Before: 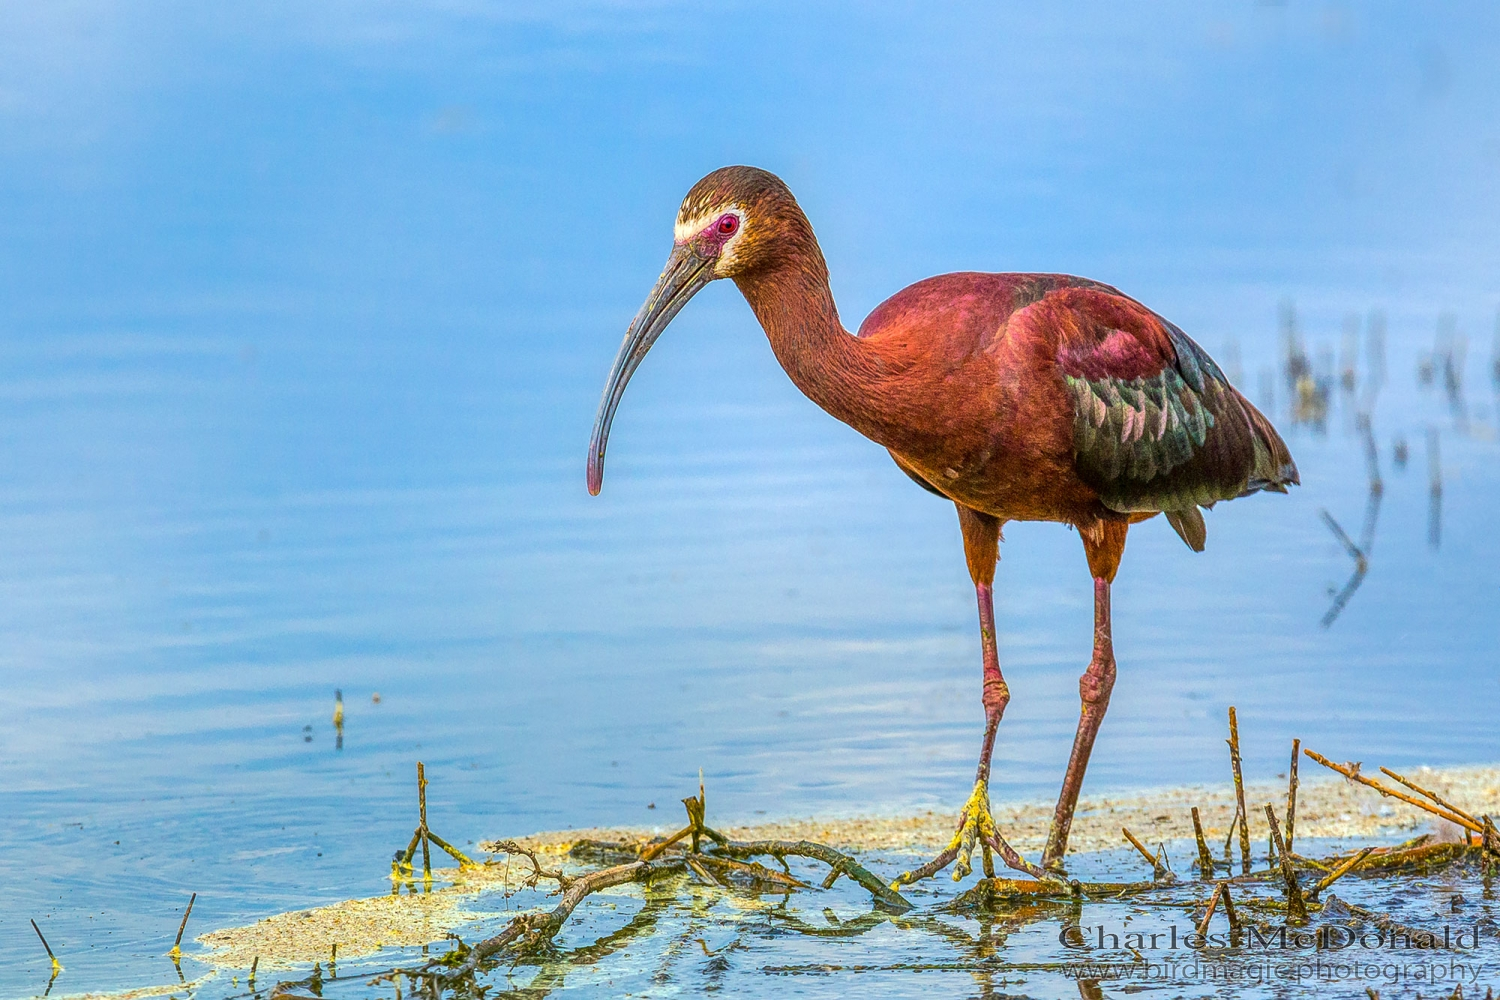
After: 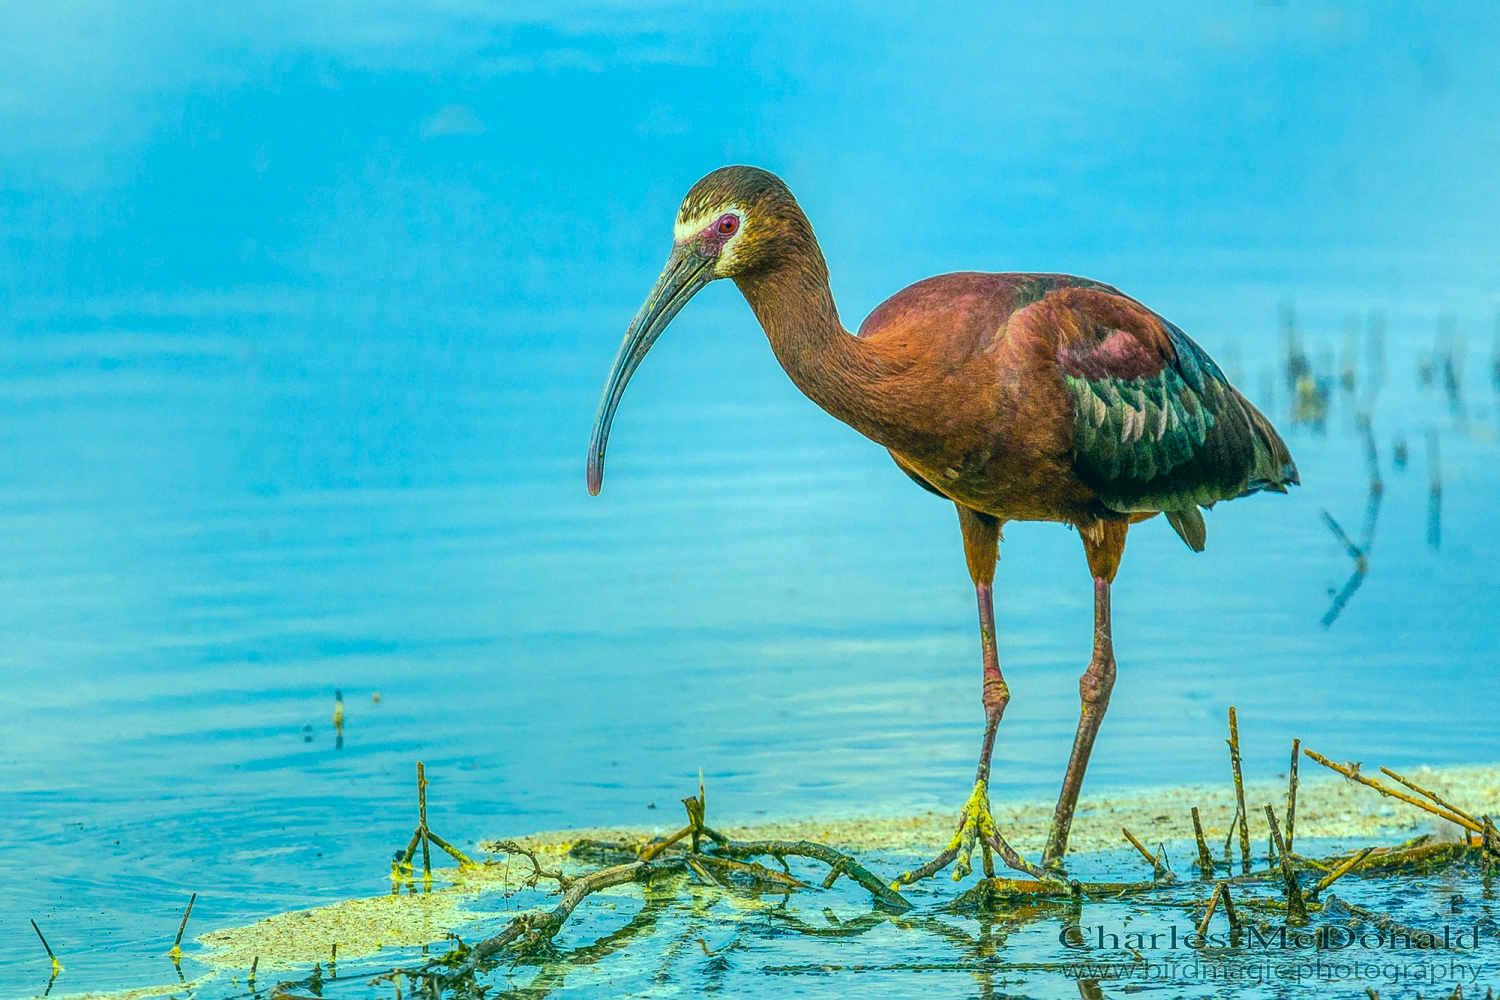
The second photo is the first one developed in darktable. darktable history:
color correction: highlights a* -19.36, highlights b* 9.8, shadows a* -20.1, shadows b* -11.33
